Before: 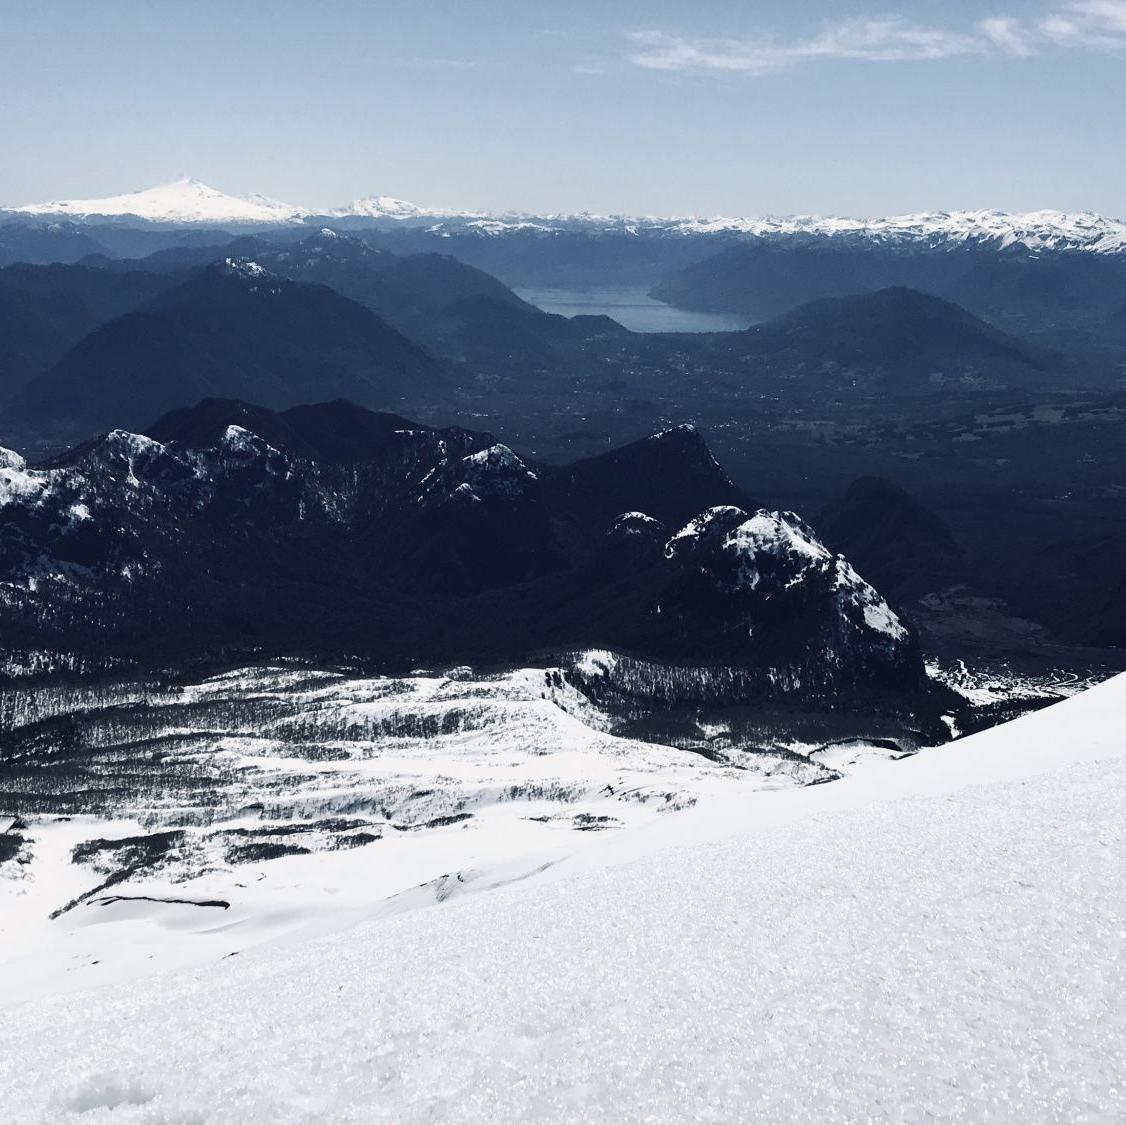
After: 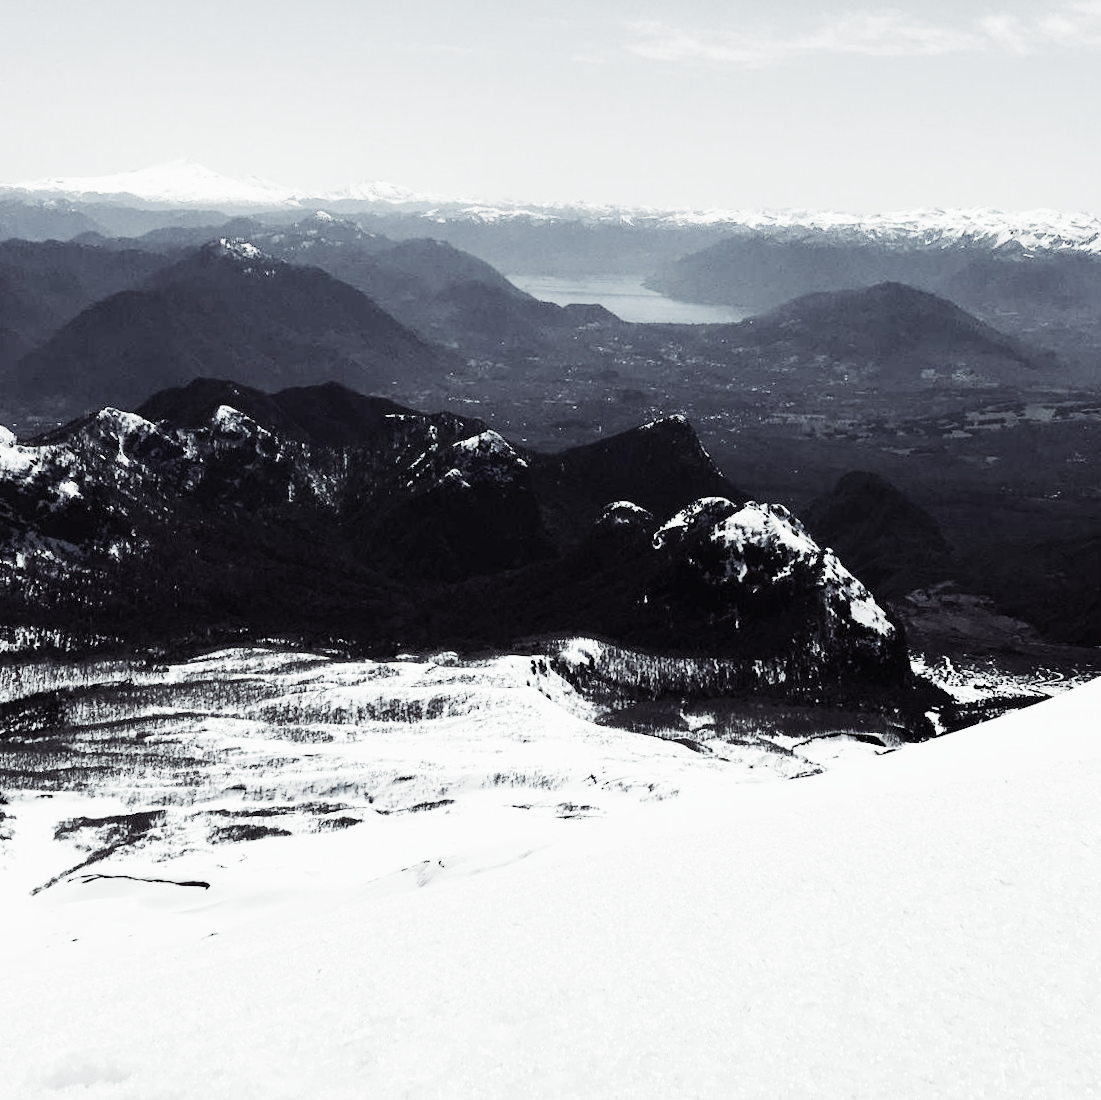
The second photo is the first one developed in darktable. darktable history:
crop and rotate: angle -1.27°
color balance rgb: power › chroma 1.541%, power › hue 27.25°, highlights gain › luminance 15.561%, highlights gain › chroma 3.887%, highlights gain › hue 209.09°, linear chroma grading › global chroma -15.784%, perceptual saturation grading › global saturation -1.876%, perceptual saturation grading › highlights -7.978%, perceptual saturation grading › mid-tones 8.549%, perceptual saturation grading › shadows 2.947%
exposure: black level correction 0, exposure 1.199 EV, compensate exposure bias true, compensate highlight preservation false
filmic rgb: black relative exposure -5.13 EV, white relative exposure 3.97 EV, hardness 2.88, contrast 1.298, highlights saturation mix -31.27%, preserve chrominance no, color science v5 (2021), contrast in shadows safe, contrast in highlights safe
